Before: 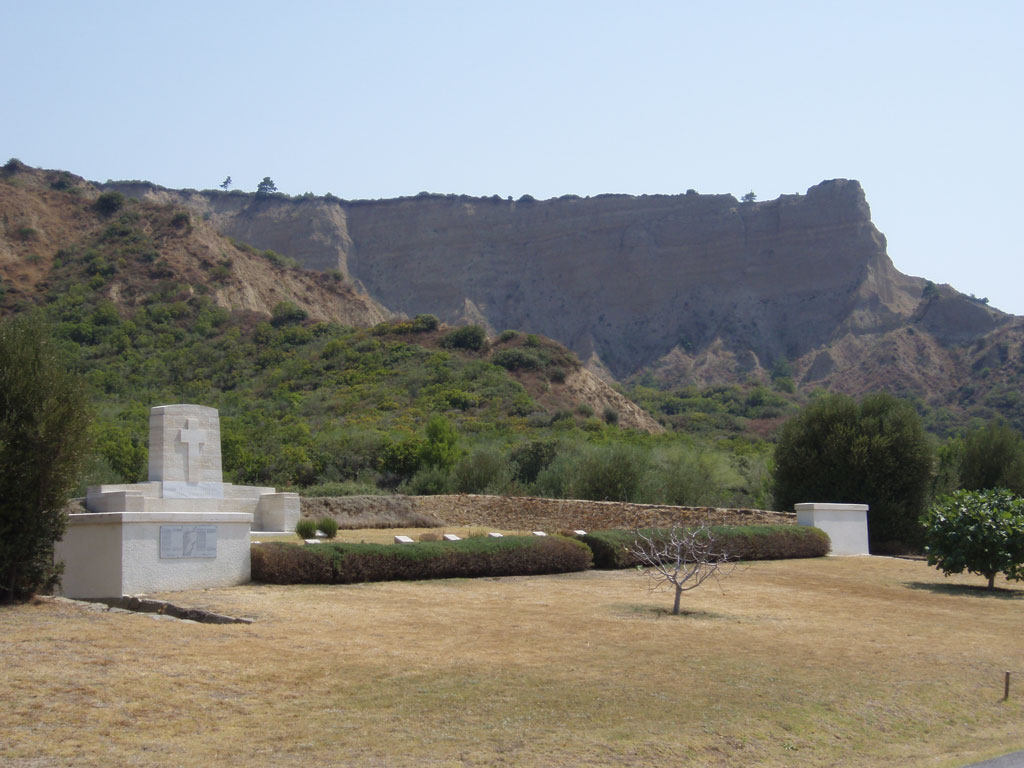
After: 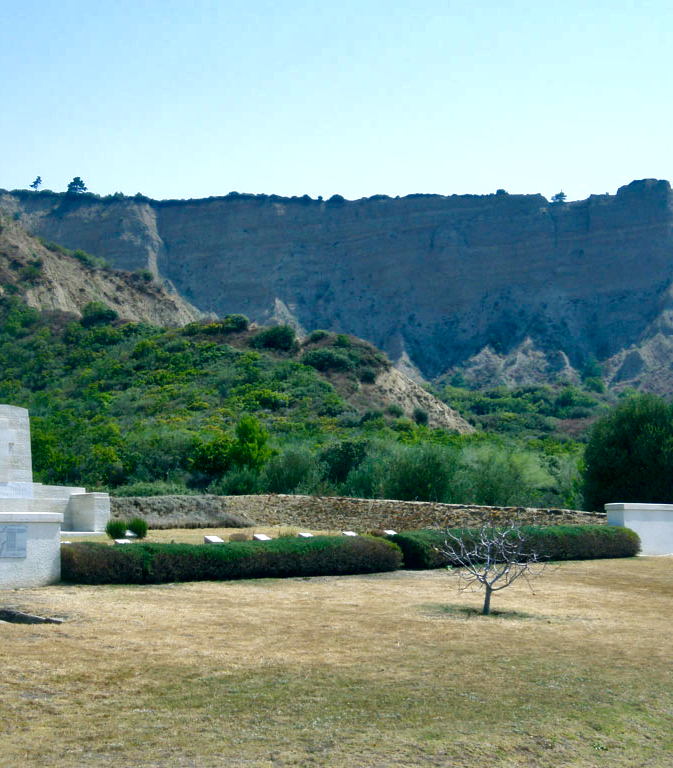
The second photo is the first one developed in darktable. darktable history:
color balance rgb: shadows lift › chroma 0.684%, shadows lift › hue 110.58°, power › luminance -7.56%, power › chroma 2.291%, power › hue 218.79°, linear chroma grading › global chroma 9.039%, perceptual saturation grading › global saturation 46.313%, perceptual saturation grading › highlights -50.316%, perceptual saturation grading › shadows 30.347%, perceptual brilliance grading › highlights 10.118%, perceptual brilliance grading › mid-tones 5.381%, global vibrance 9.431%
local contrast: mode bilateral grid, contrast 24, coarseness 59, detail 152%, midtone range 0.2
shadows and highlights: soften with gaussian
crop and rotate: left 18.608%, right 15.601%
